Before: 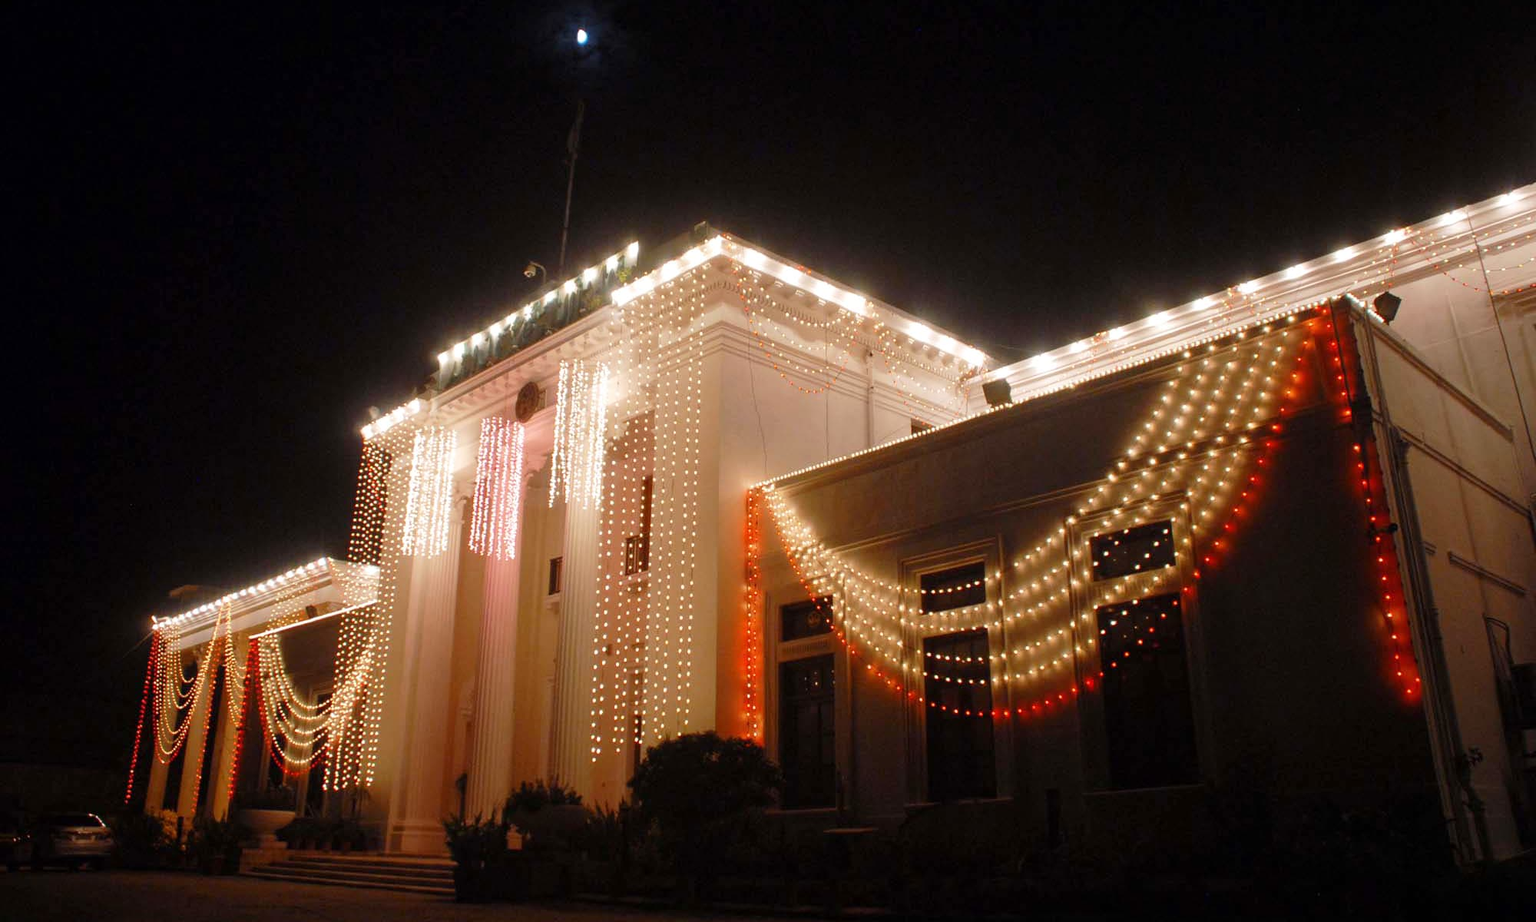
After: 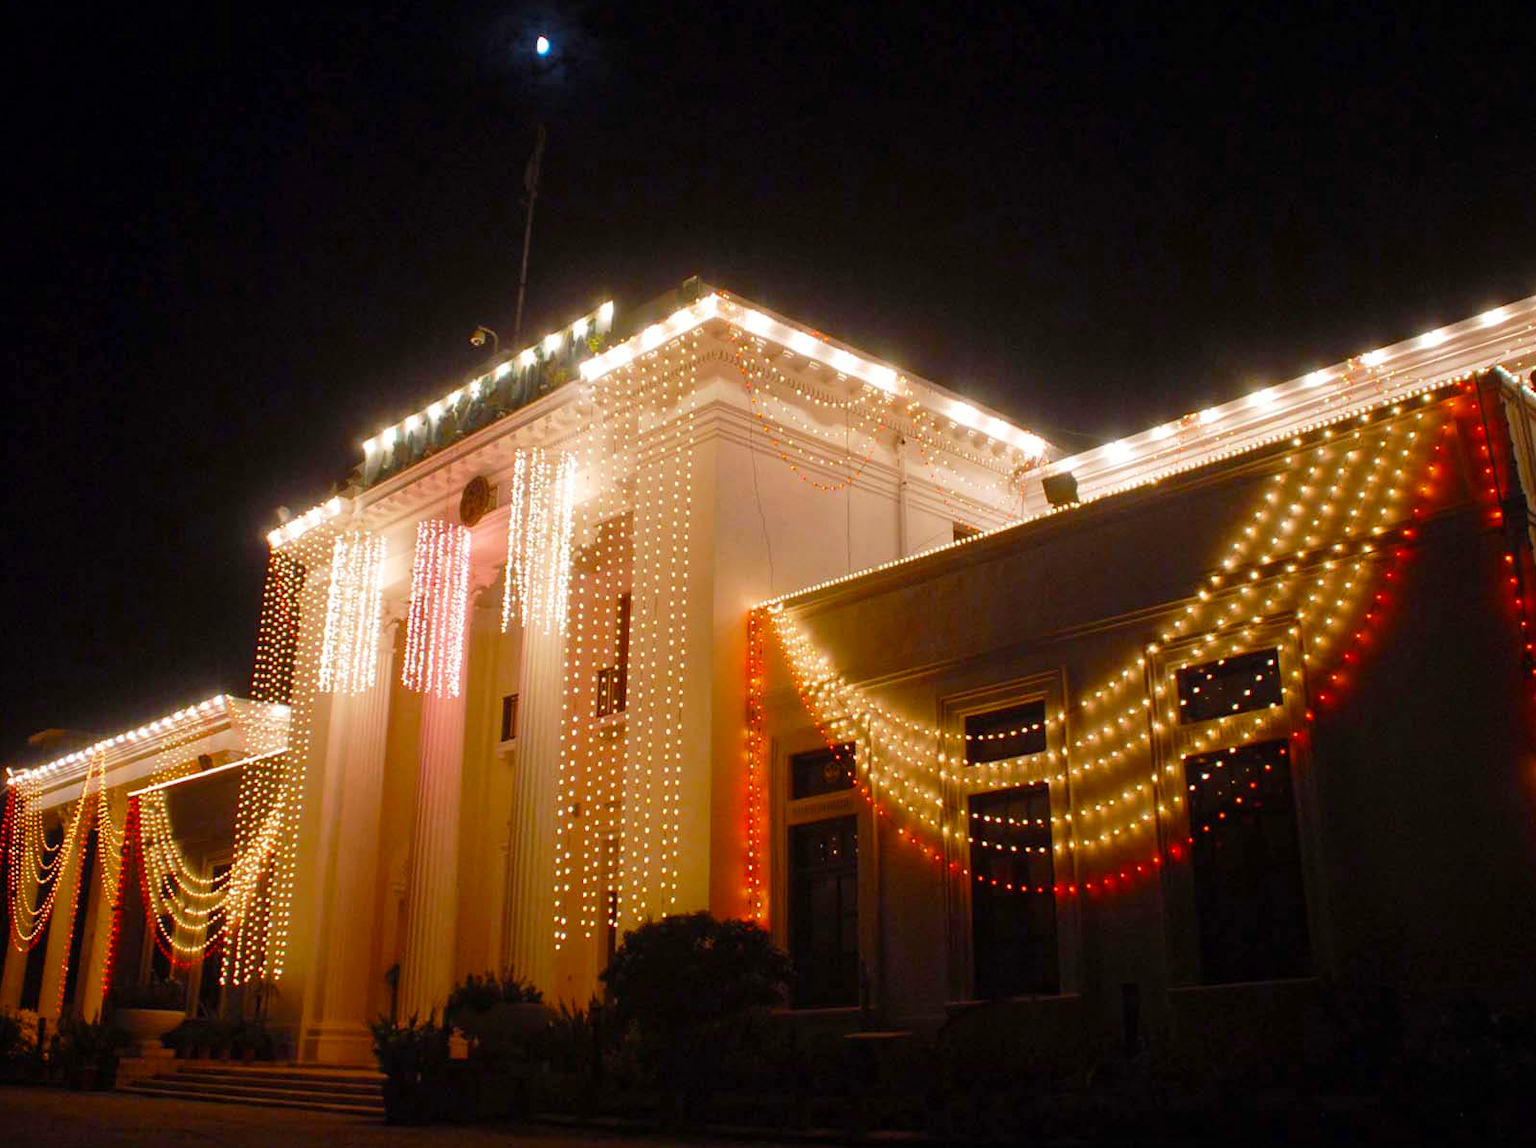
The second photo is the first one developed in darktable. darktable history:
crop and rotate: left 9.597%, right 10.195%
color balance rgb: perceptual saturation grading › global saturation 25%, global vibrance 20%
